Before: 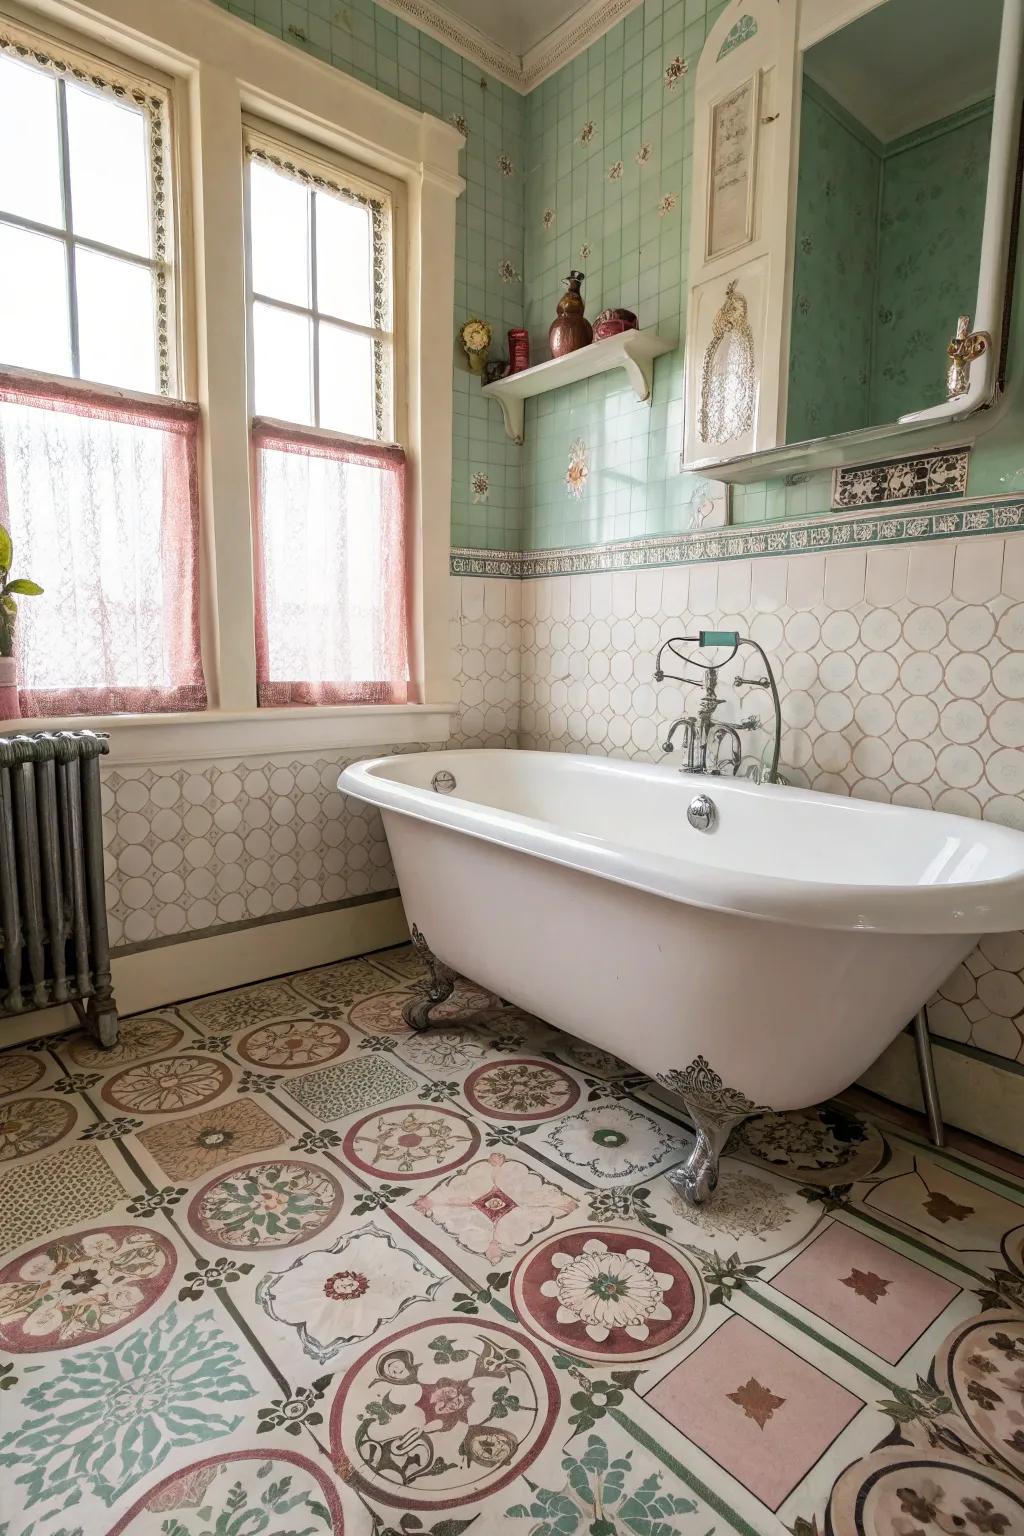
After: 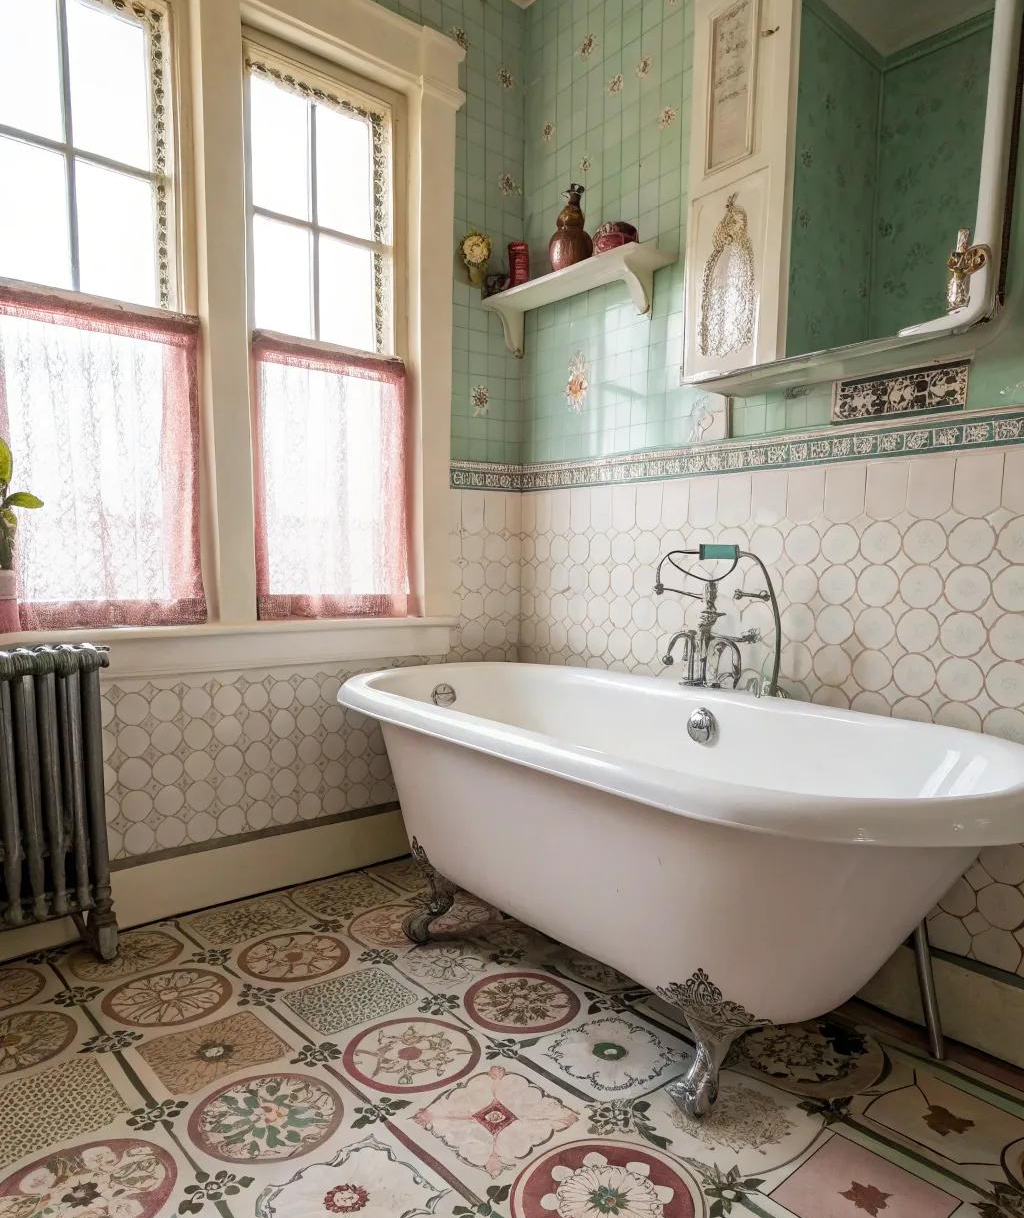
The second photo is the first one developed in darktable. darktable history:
crop and rotate: top 5.67%, bottom 14.995%
